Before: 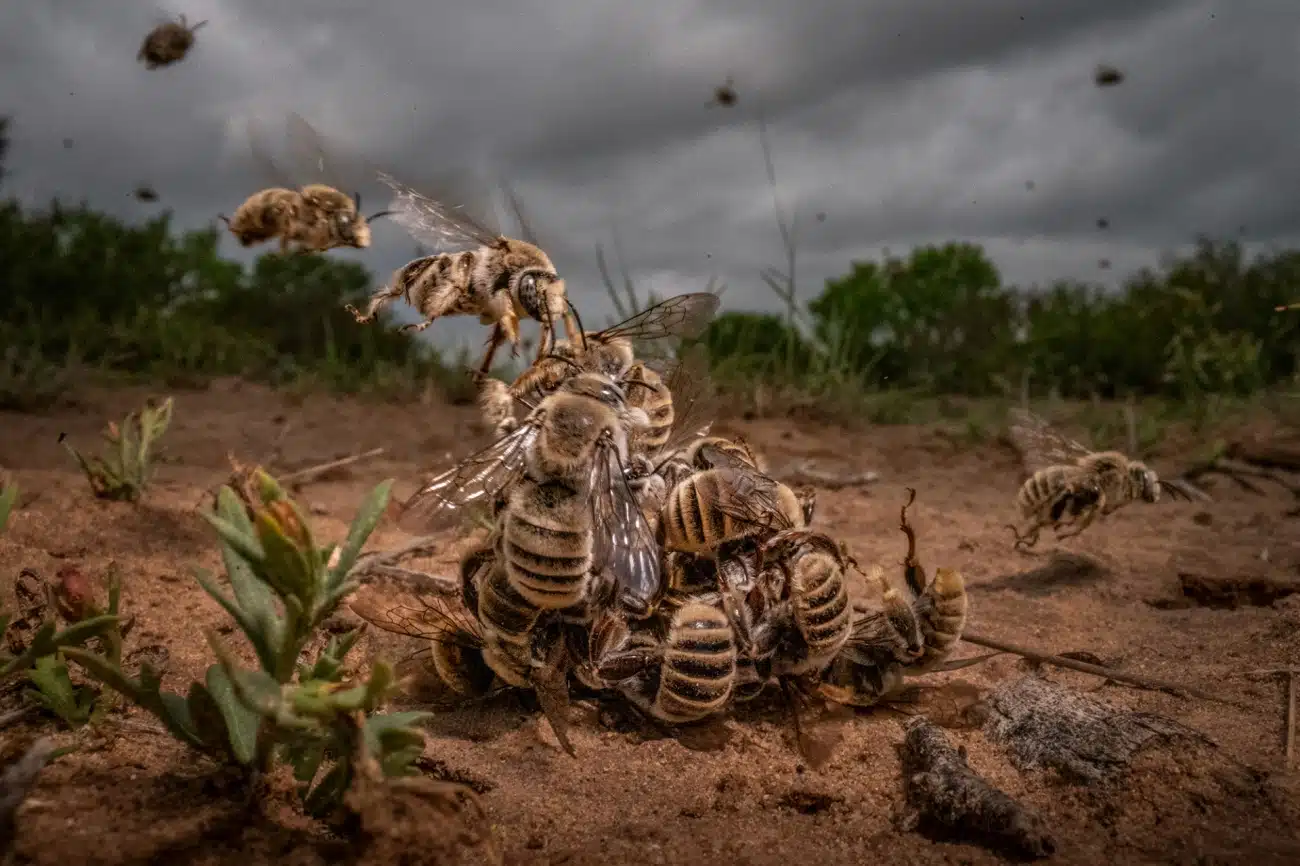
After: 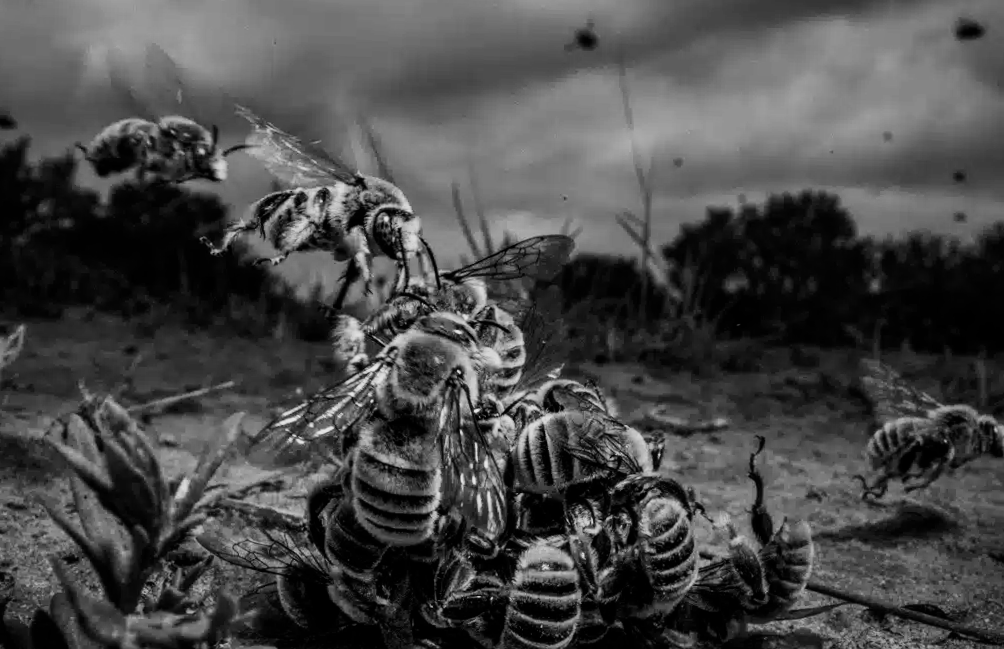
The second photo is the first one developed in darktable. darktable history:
sigmoid: contrast 1.8, skew -0.2, preserve hue 0%, red attenuation 0.1, red rotation 0.035, green attenuation 0.1, green rotation -0.017, blue attenuation 0.15, blue rotation -0.052, base primaries Rec2020
contrast brightness saturation: contrast 0.11, saturation -0.17
color balance rgb: global vibrance 20%
crop and rotate: left 10.77%, top 5.1%, right 10.41%, bottom 16.76%
rotate and perspective: rotation 1.57°, crop left 0.018, crop right 0.982, crop top 0.039, crop bottom 0.961
exposure: black level correction 0.005, exposure 0.014 EV, compensate highlight preservation false
monochrome: a 1.94, b -0.638
